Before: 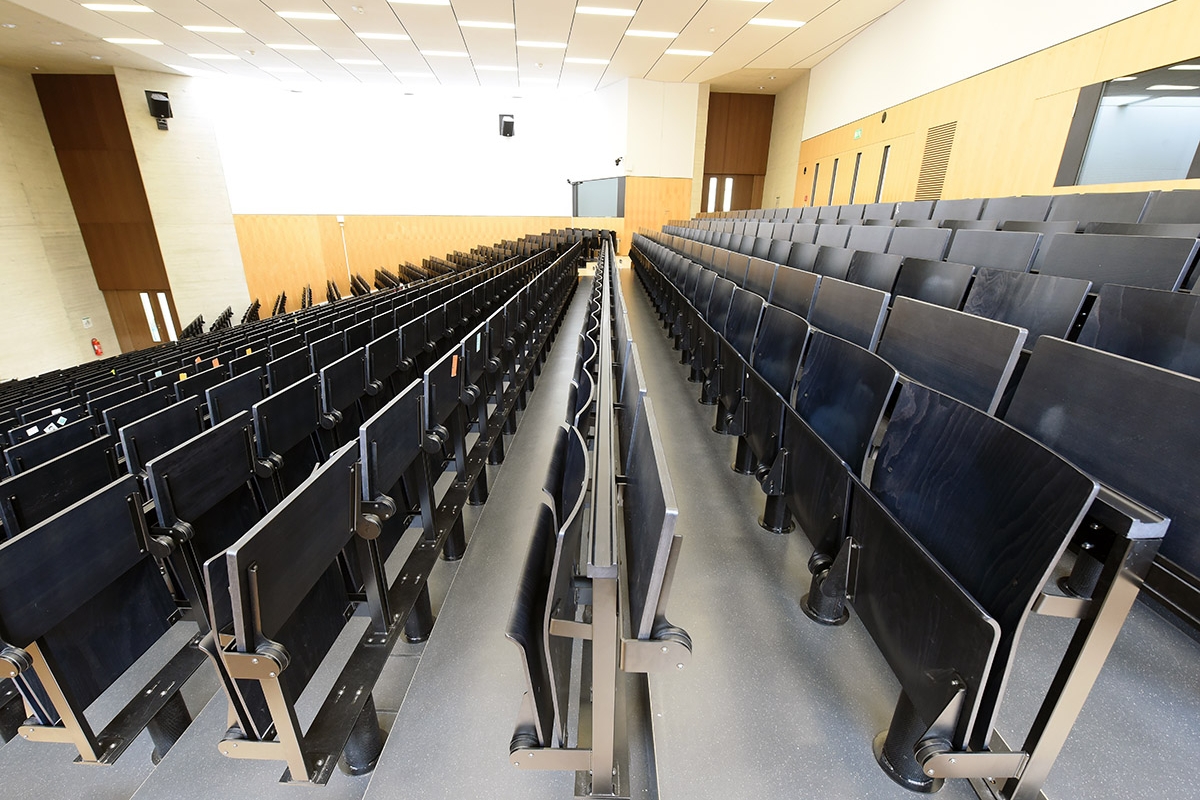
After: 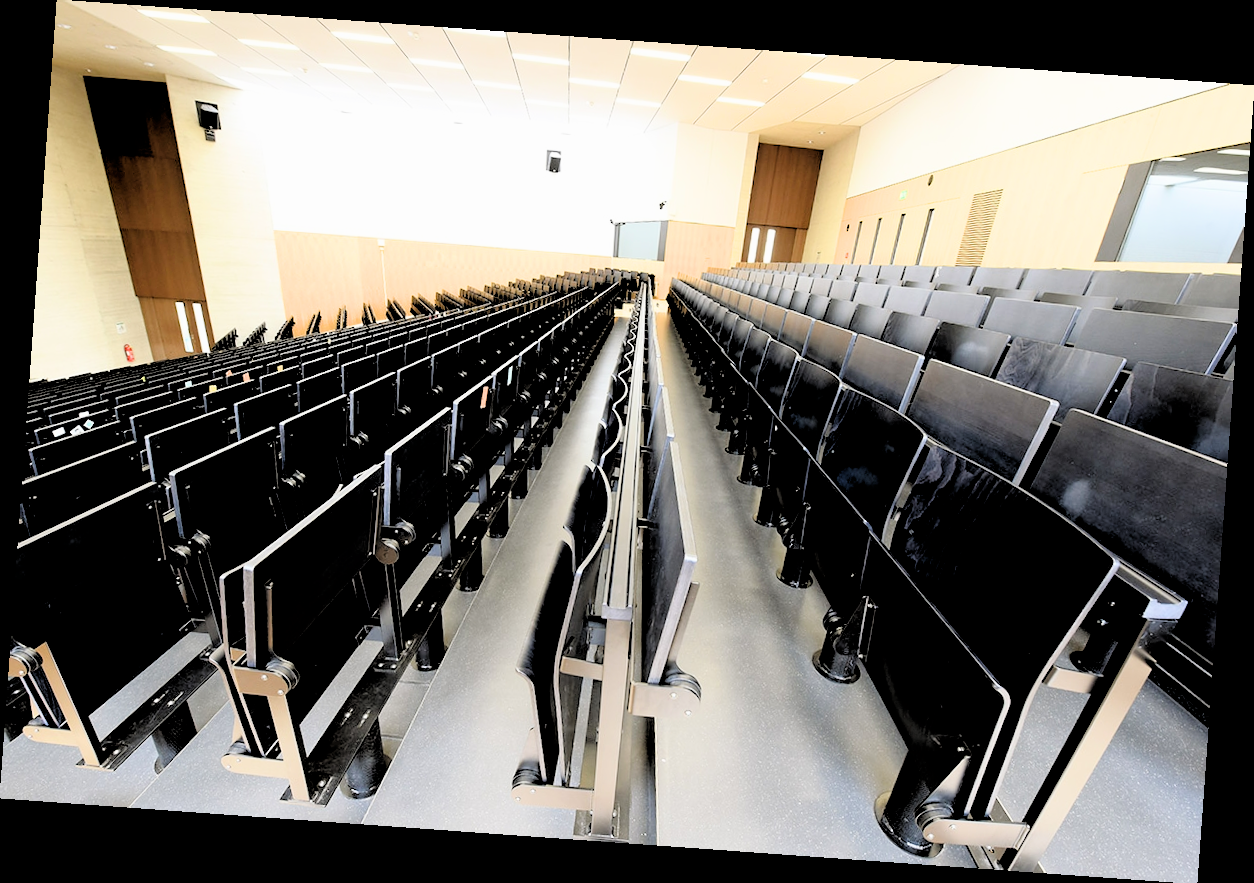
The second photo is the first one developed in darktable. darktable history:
rotate and perspective: rotation 4.1°, automatic cropping off
color balance rgb: contrast -10%
filmic rgb: black relative exposure -3.64 EV, white relative exposure 2.44 EV, hardness 3.29
rgb levels: levels [[0.027, 0.429, 0.996], [0, 0.5, 1], [0, 0.5, 1]]
